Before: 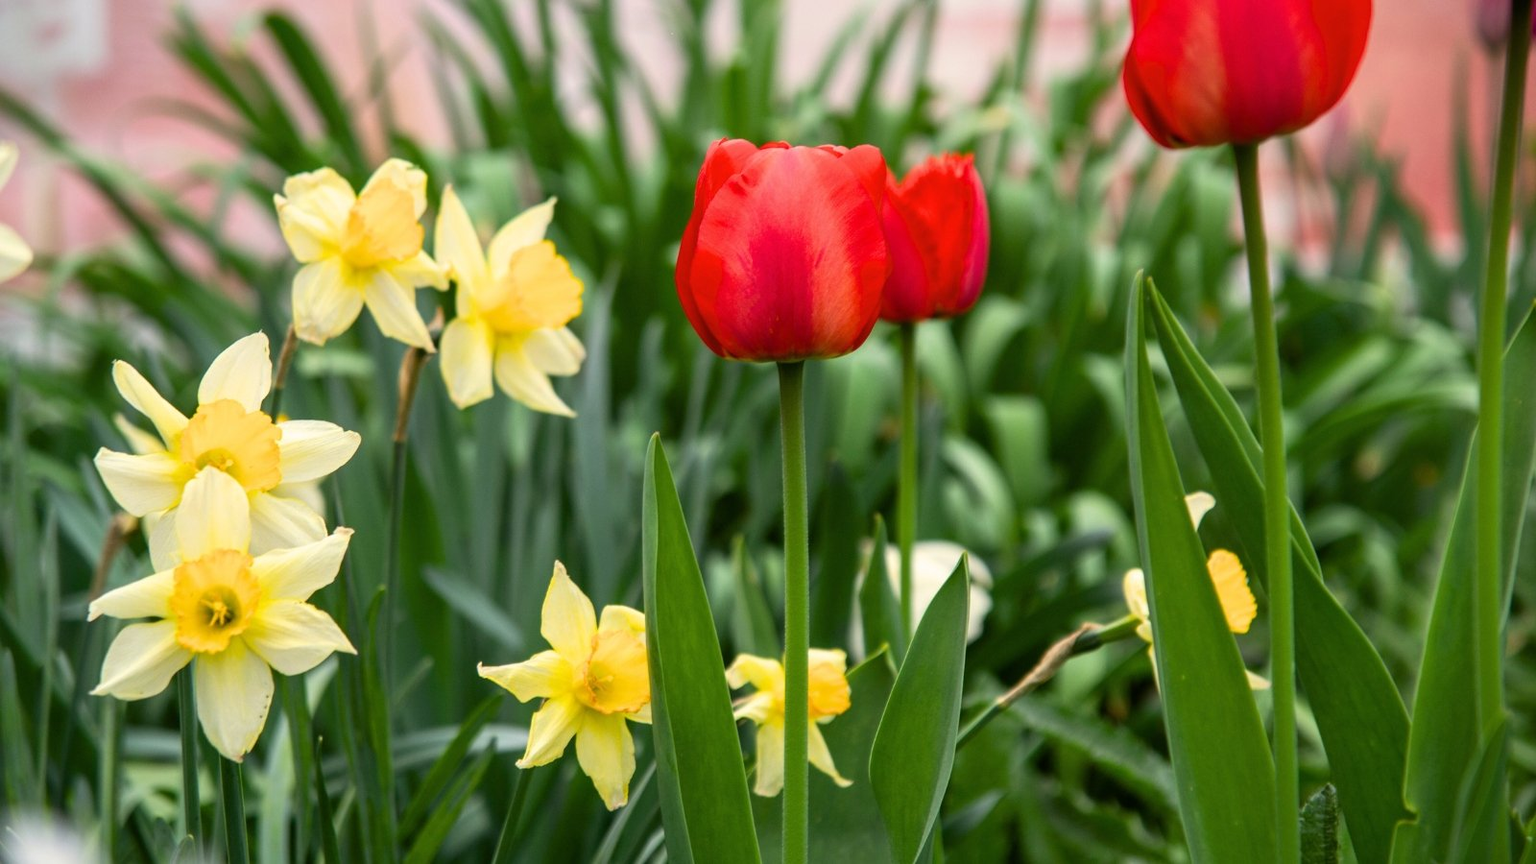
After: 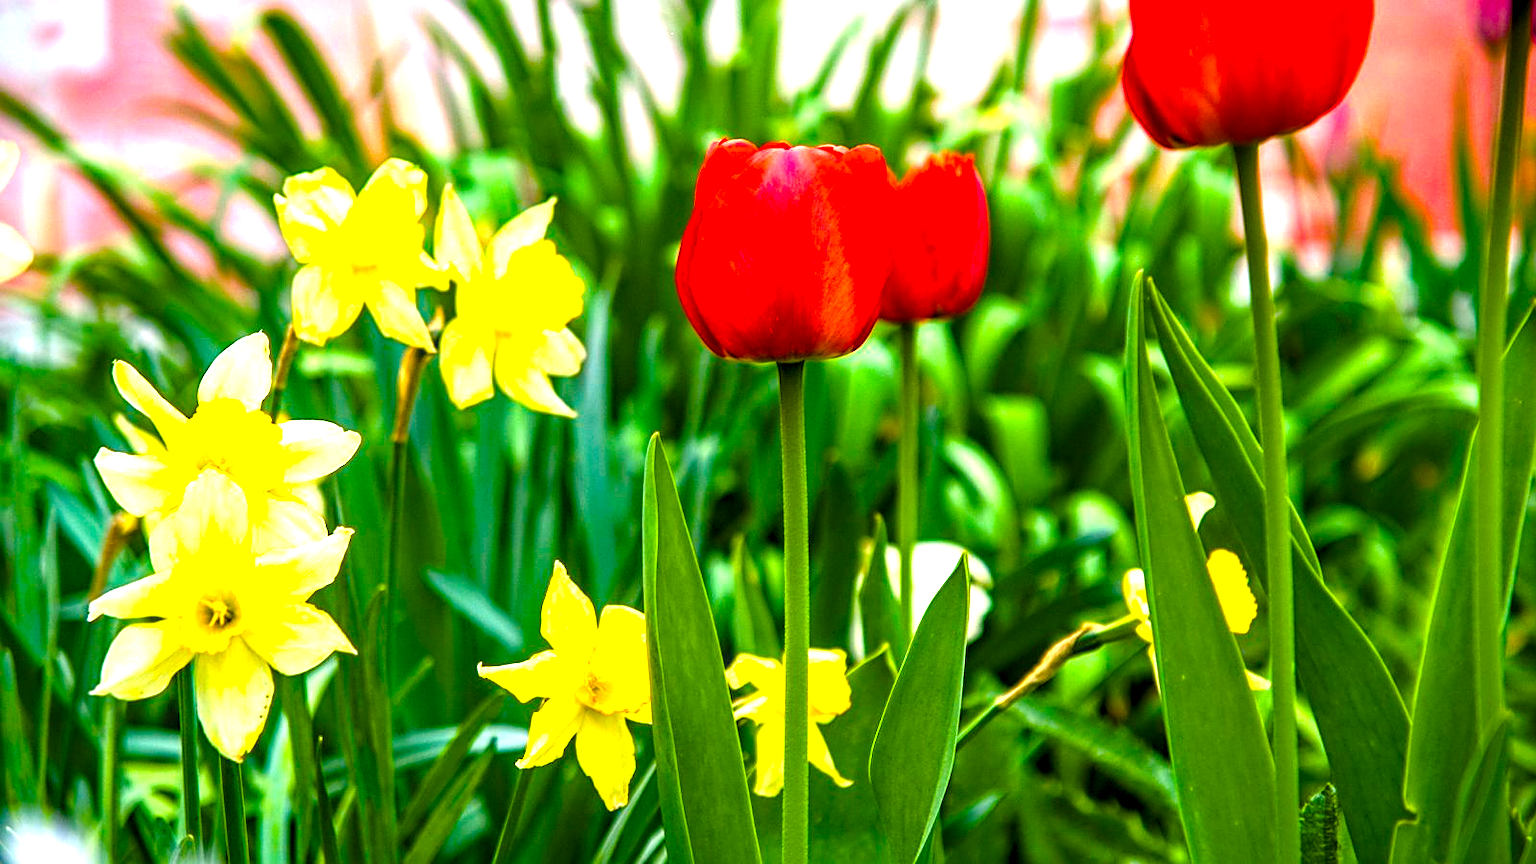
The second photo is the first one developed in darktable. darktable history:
color balance rgb: linear chroma grading › global chroma 25%, perceptual saturation grading › global saturation 40%, perceptual saturation grading › highlights -50%, perceptual saturation grading › shadows 30%, perceptual brilliance grading › global brilliance 25%, global vibrance 60%
local contrast: detail 130%
haze removal: compatibility mode true, adaptive false
exposure: exposure 0.2 EV, compensate highlight preservation false
sharpen: on, module defaults
